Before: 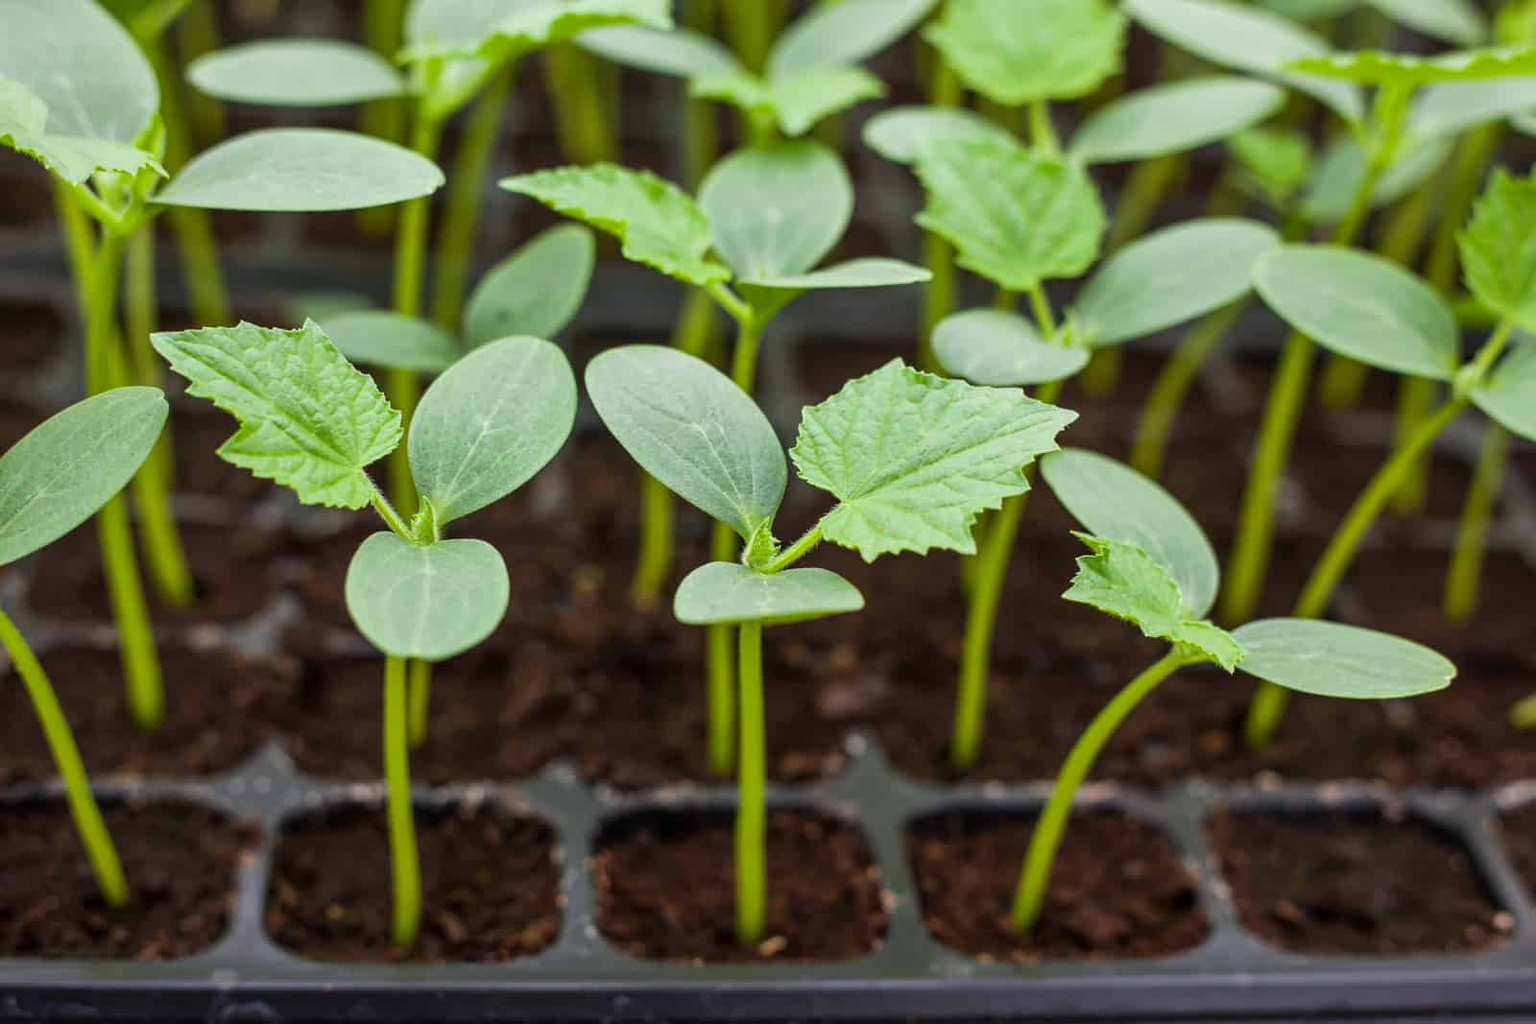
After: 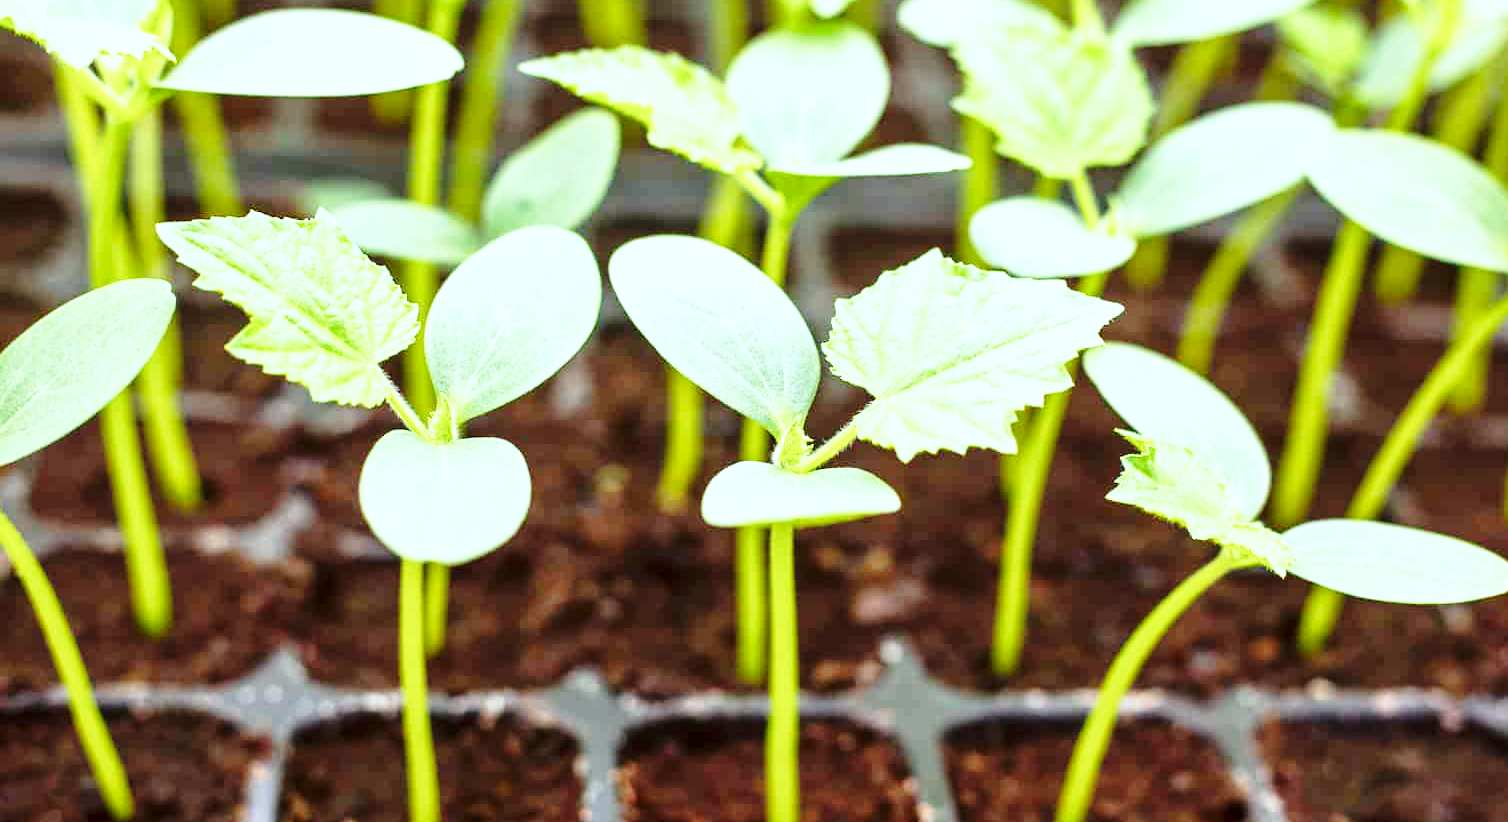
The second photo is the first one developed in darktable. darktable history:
color correction: highlights a* -4.98, highlights b* -3.76, shadows a* 3.83, shadows b* 4.08
crop and rotate: angle 0.03°, top 11.643%, right 5.651%, bottom 11.189%
exposure: exposure 1 EV, compensate highlight preservation false
base curve: curves: ch0 [(0, 0) (0.028, 0.03) (0.121, 0.232) (0.46, 0.748) (0.859, 0.968) (1, 1)], preserve colors none
